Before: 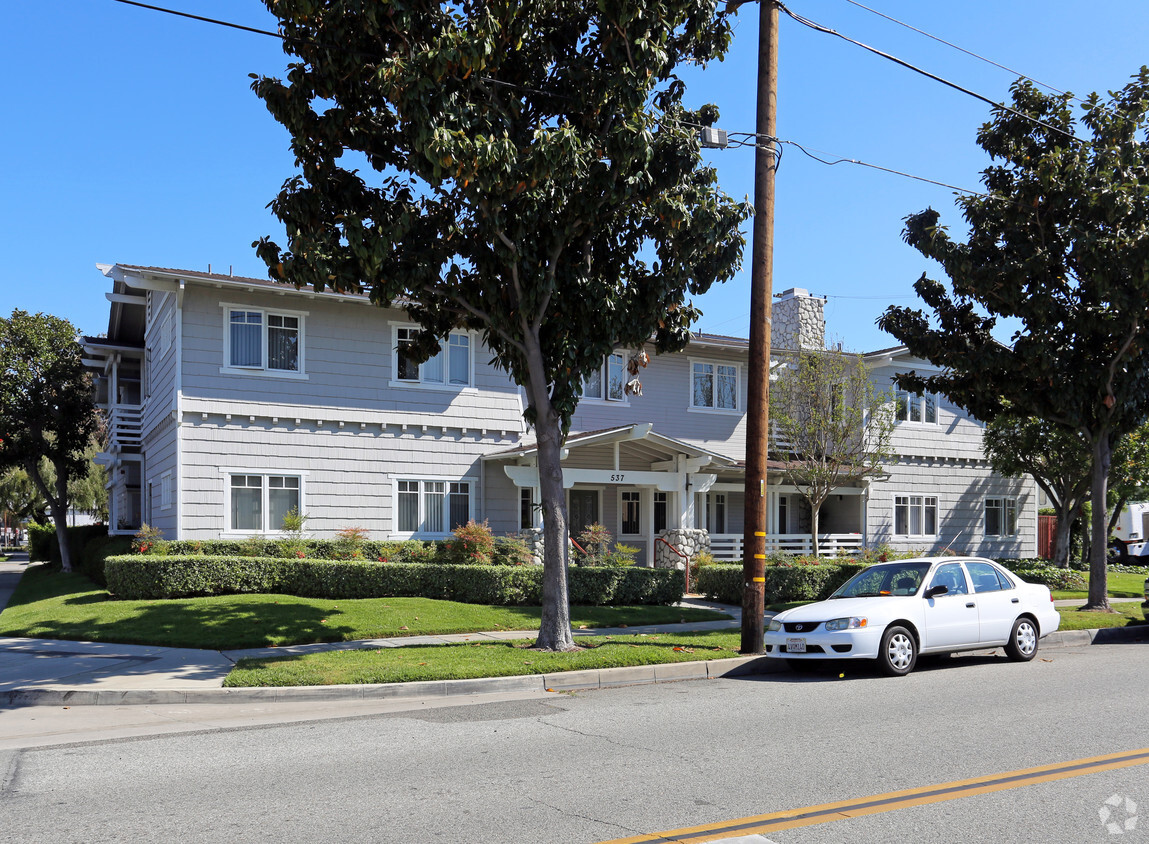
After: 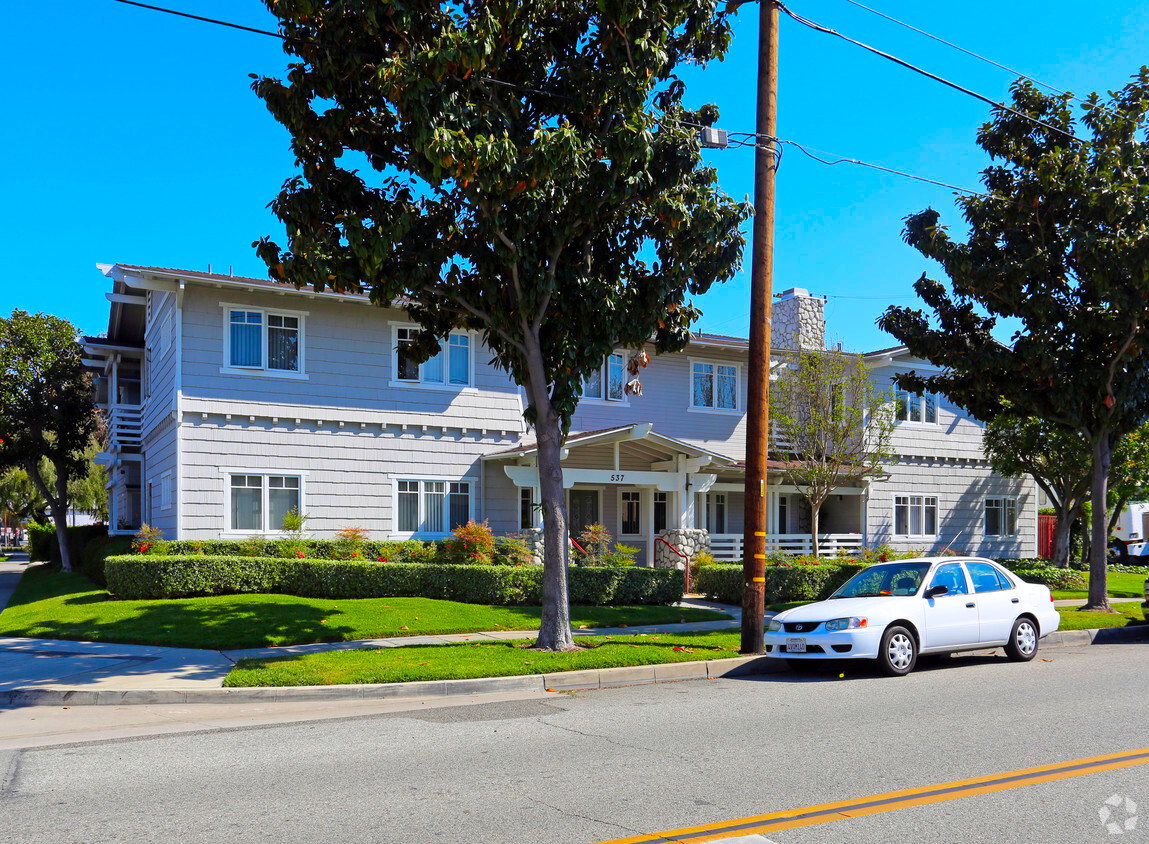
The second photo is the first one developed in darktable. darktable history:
color correction: highlights b* 0.046, saturation 1.81
